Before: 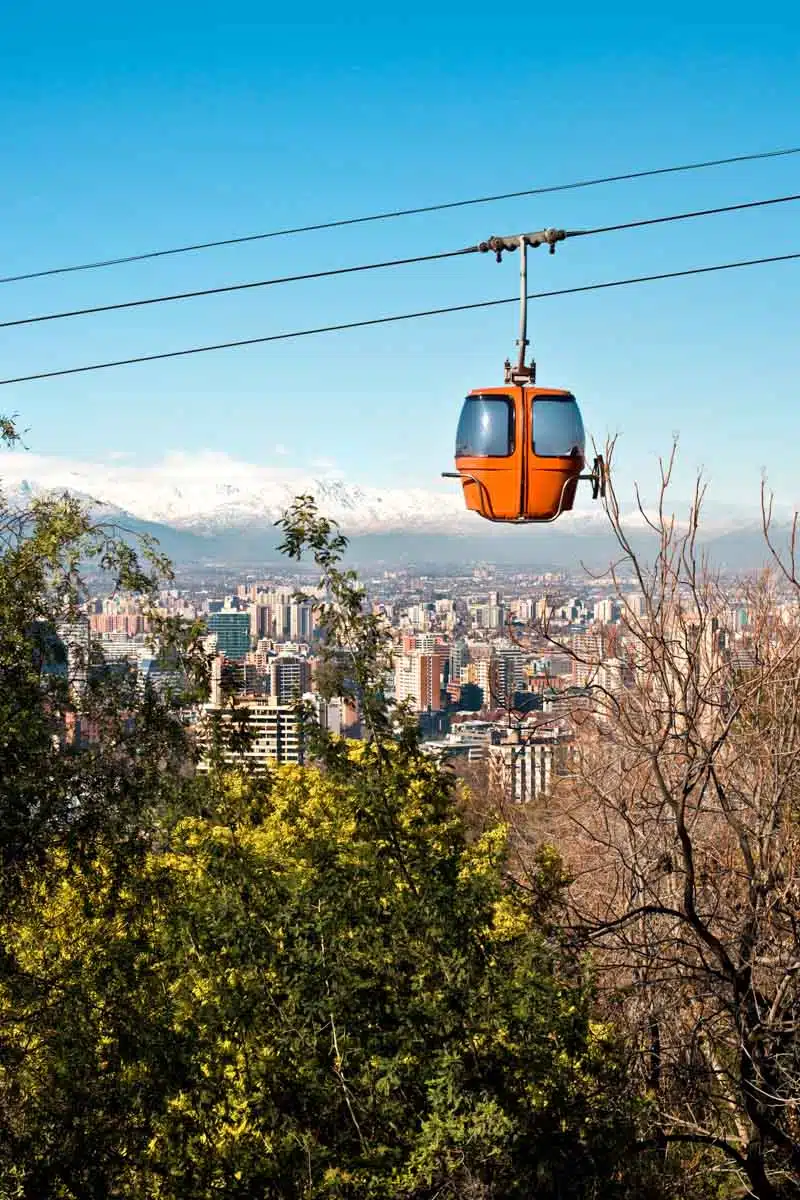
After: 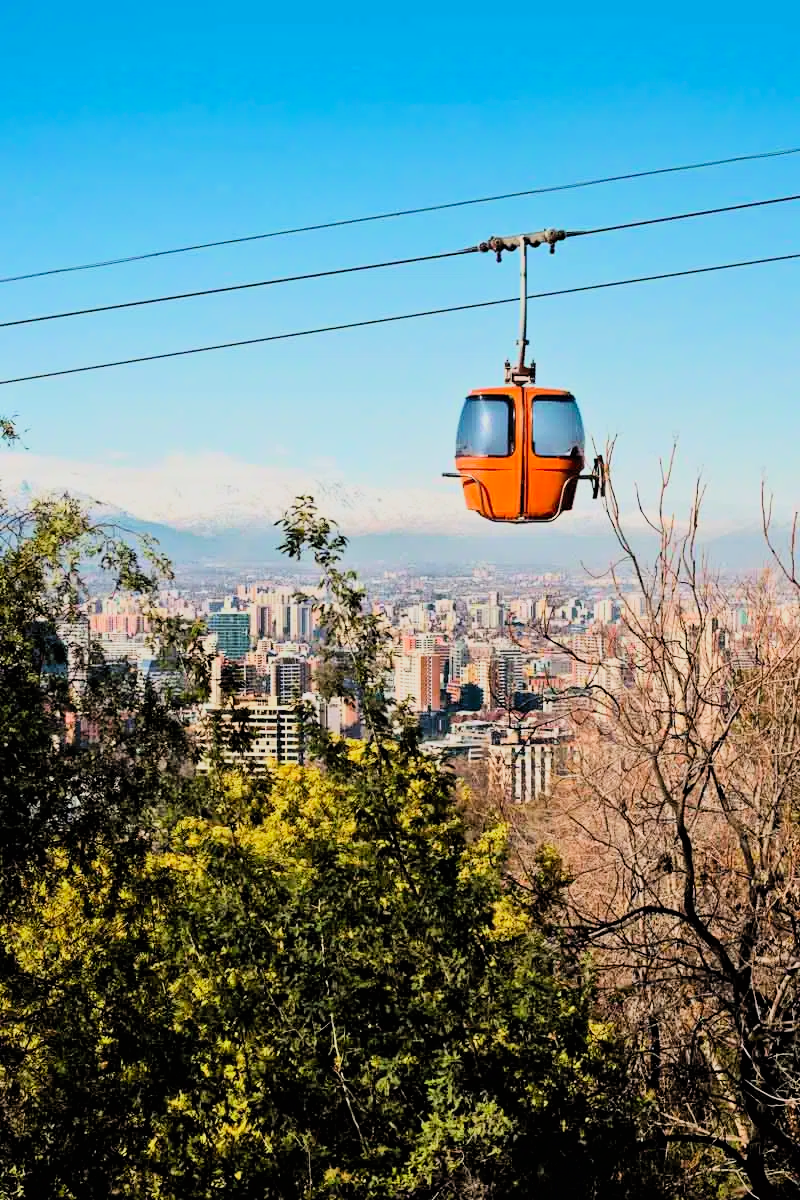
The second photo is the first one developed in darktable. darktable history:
filmic rgb: black relative exposure -6.15 EV, white relative exposure 6.96 EV, hardness 2.23, color science v6 (2022)
contrast brightness saturation: contrast 0.2, brightness 0.16, saturation 0.22
